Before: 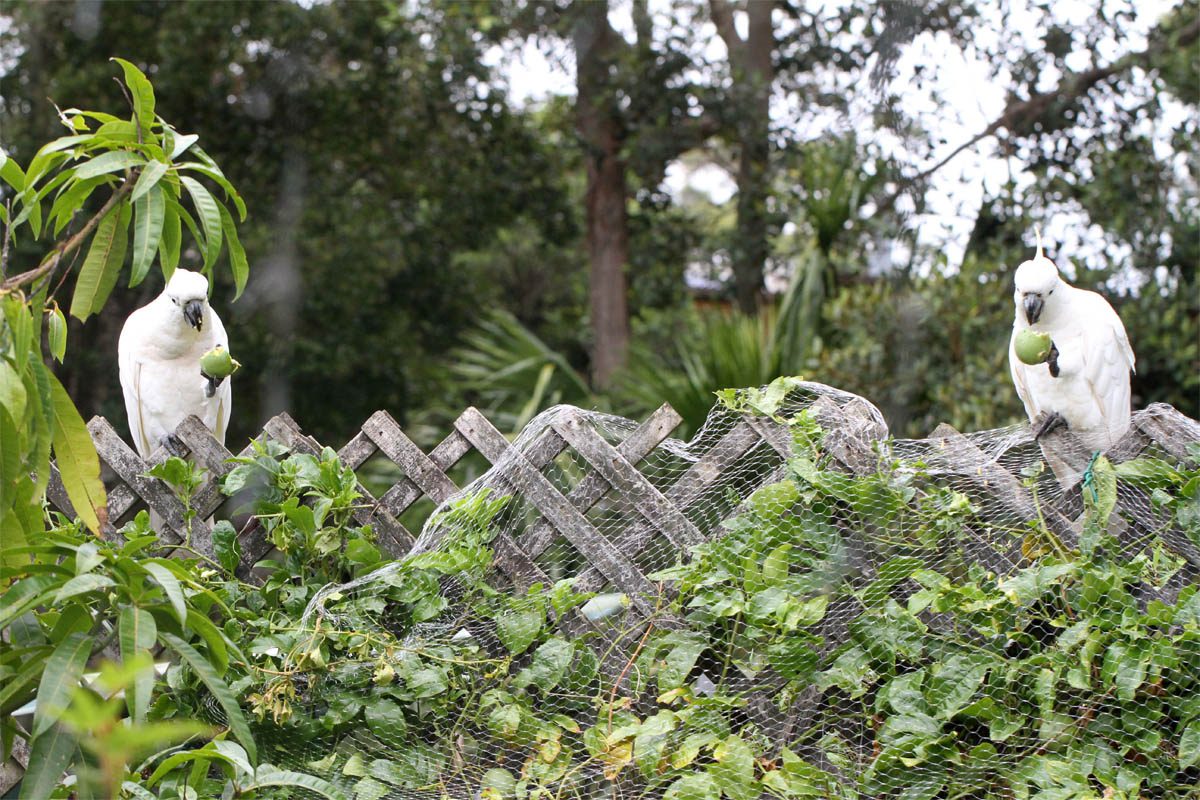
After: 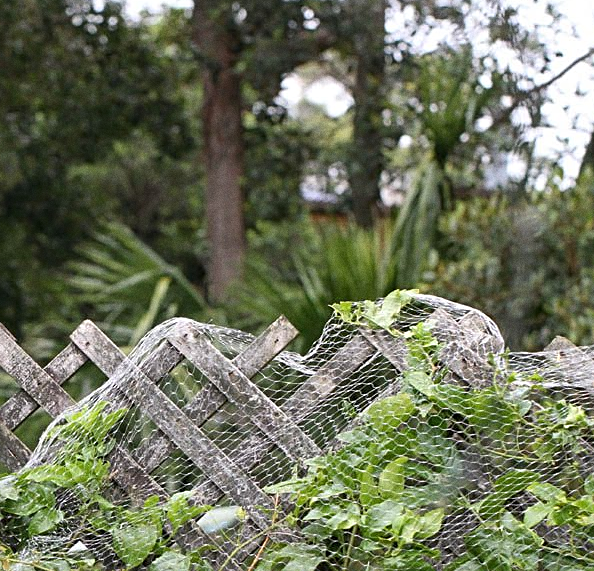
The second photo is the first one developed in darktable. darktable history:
tone equalizer: on, module defaults
crop: left 32.075%, top 10.976%, right 18.355%, bottom 17.596%
sharpen: on, module defaults
grain: coarseness 0.47 ISO
